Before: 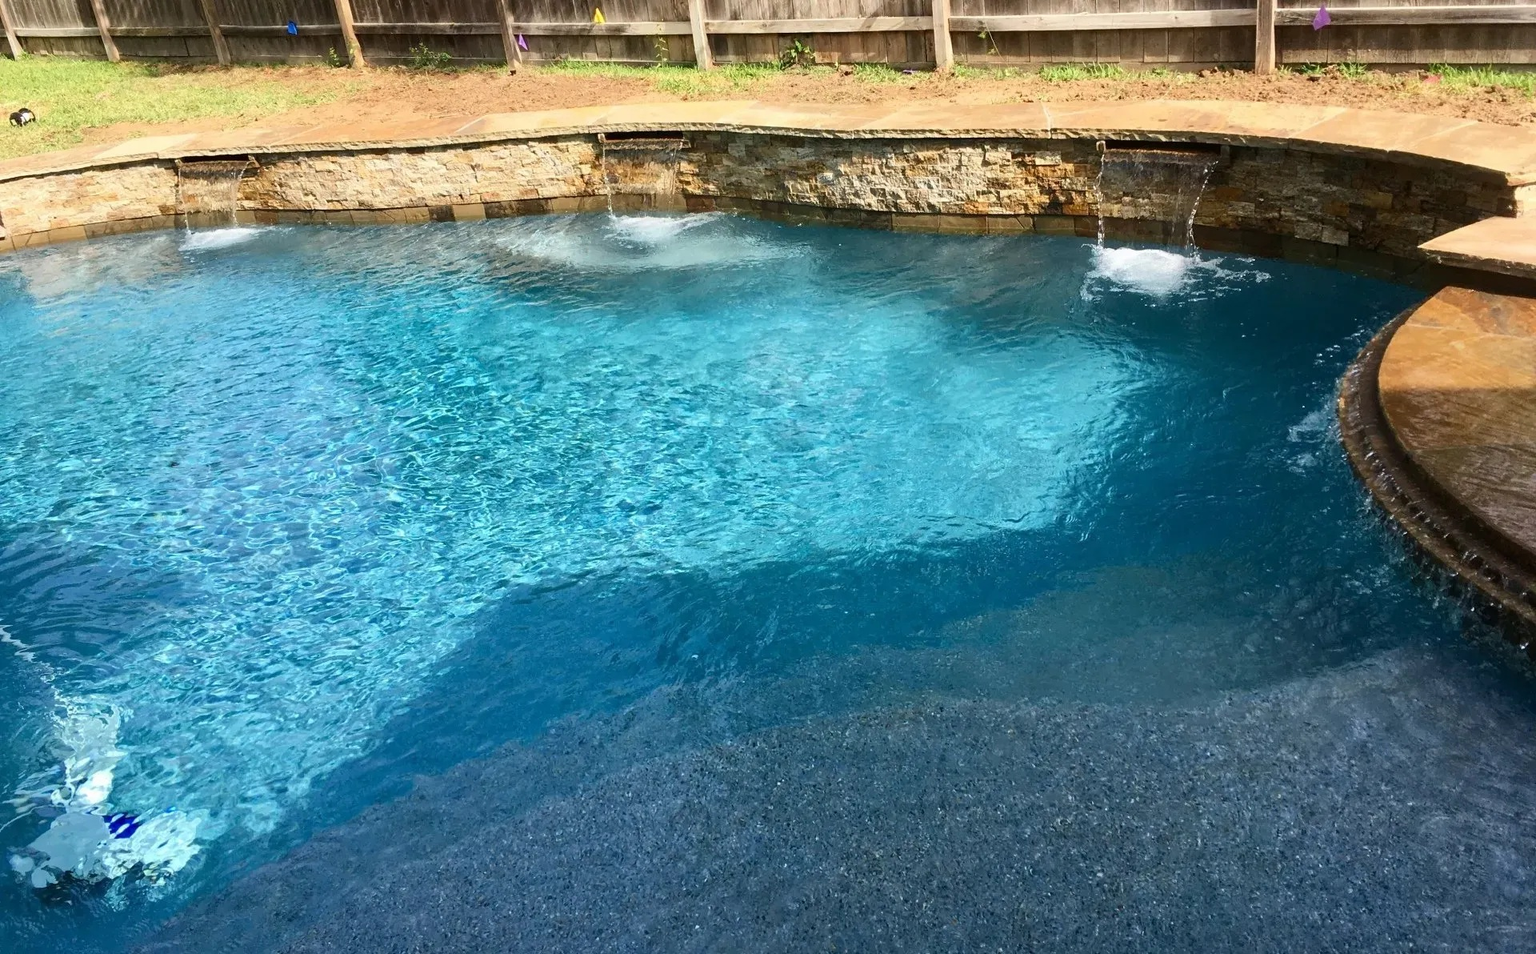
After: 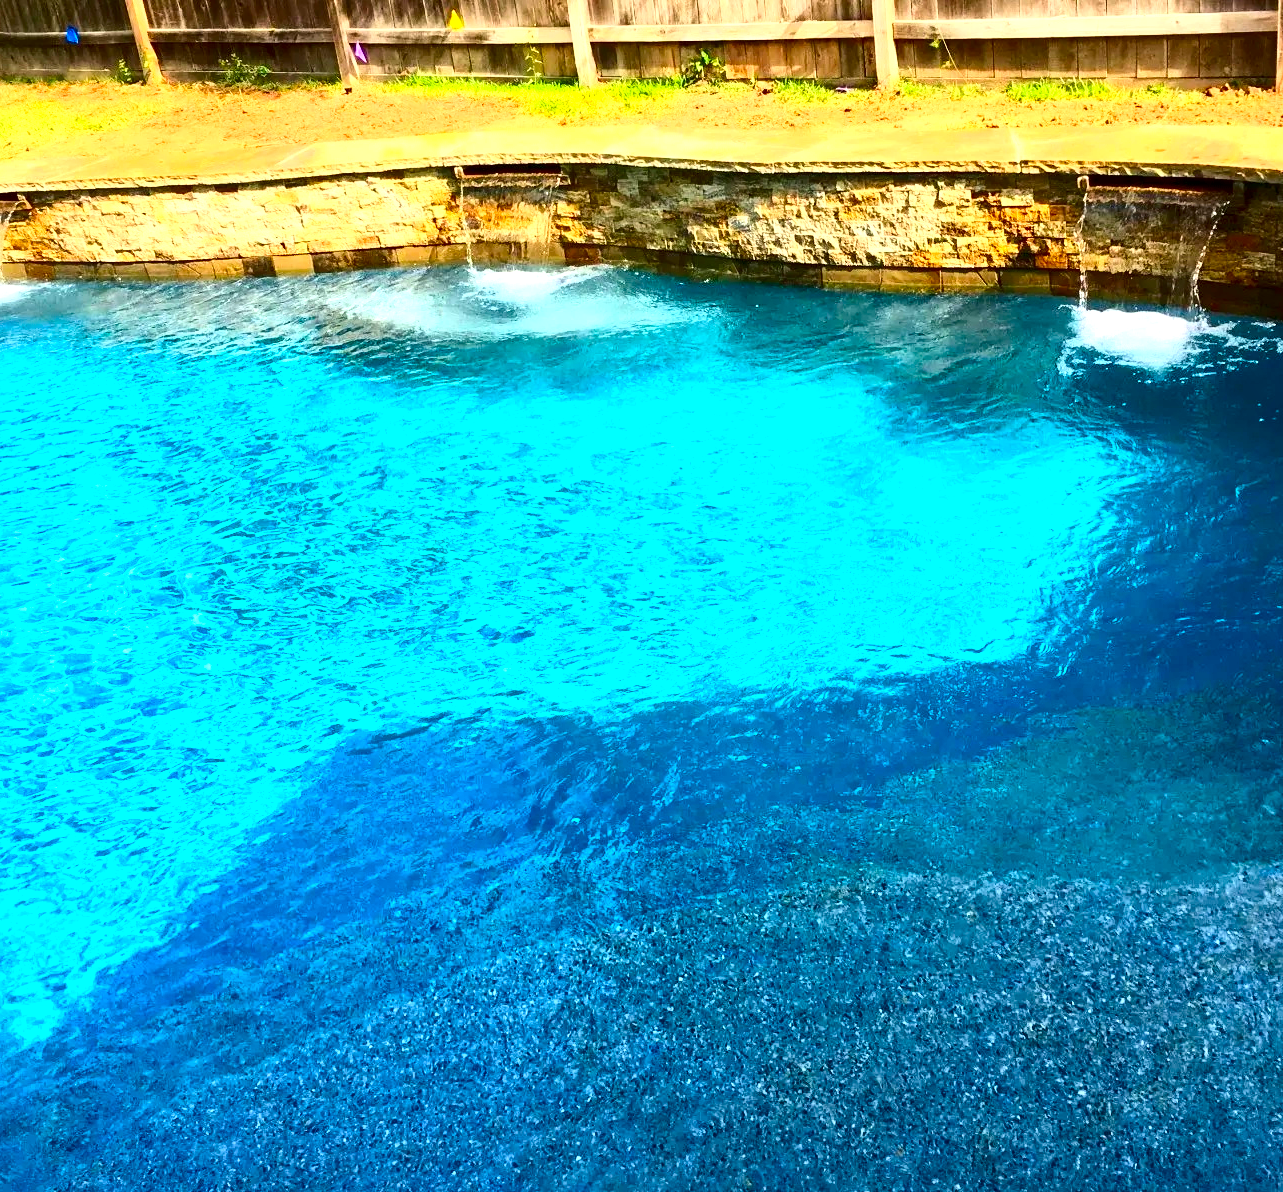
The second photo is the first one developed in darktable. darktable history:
exposure: exposure 0.609 EV, compensate highlight preservation false
contrast brightness saturation: contrast 0.264, brightness 0.025, saturation 0.861
local contrast: mode bilateral grid, contrast 20, coarseness 50, detail 150%, midtone range 0.2
crop and rotate: left 15.307%, right 17.851%
